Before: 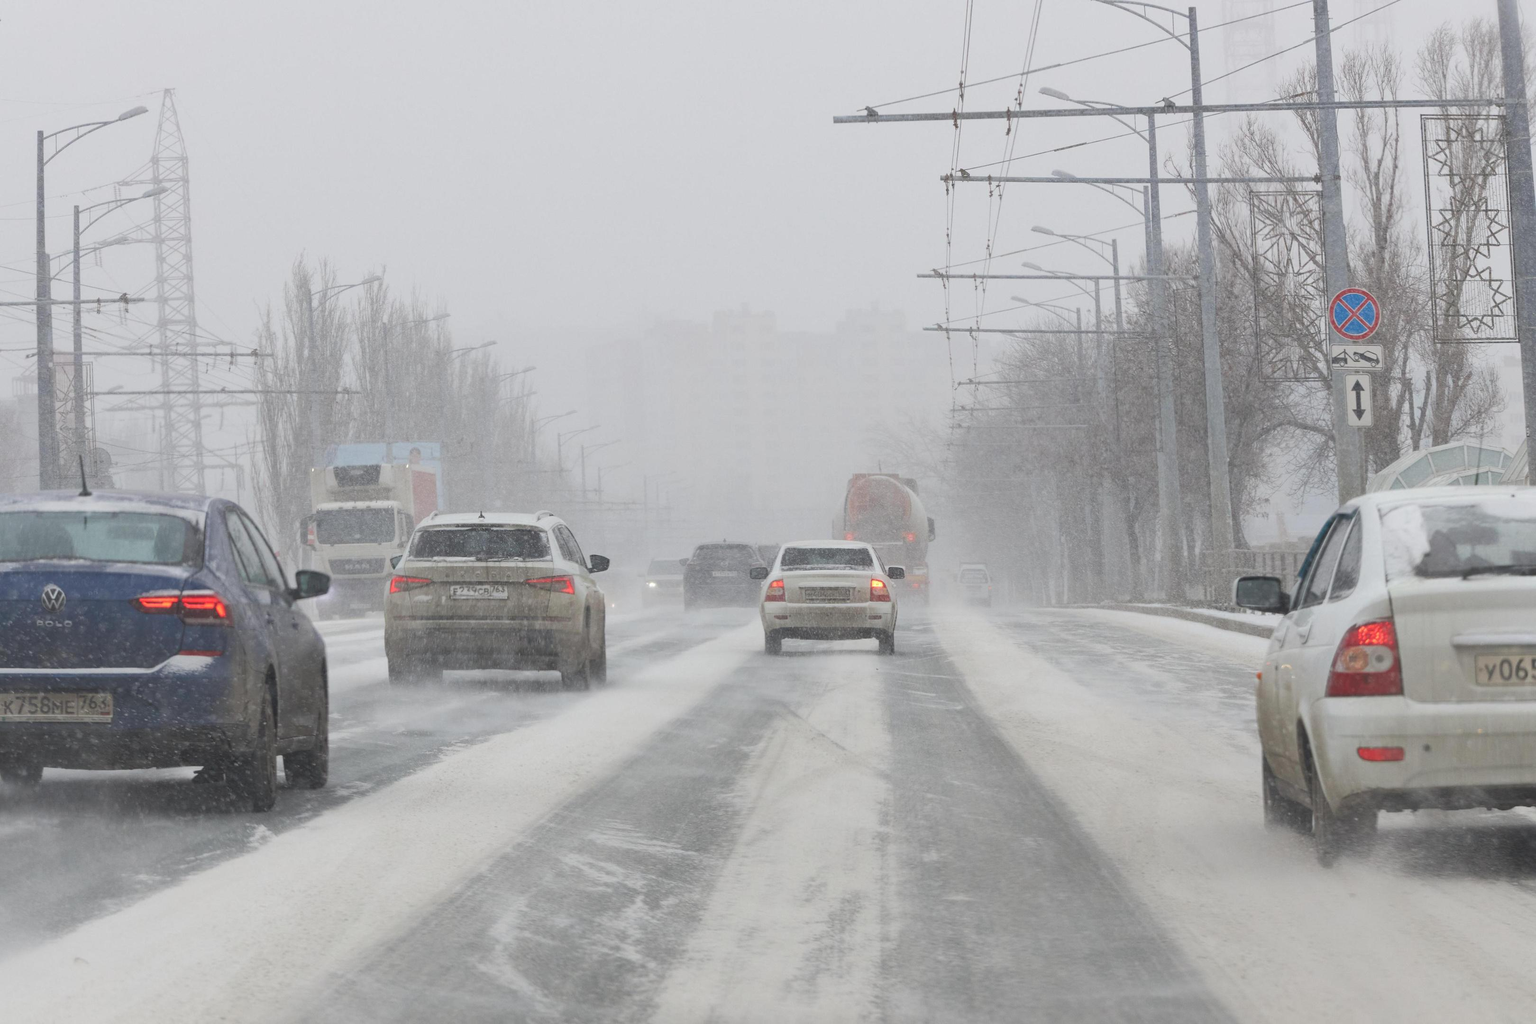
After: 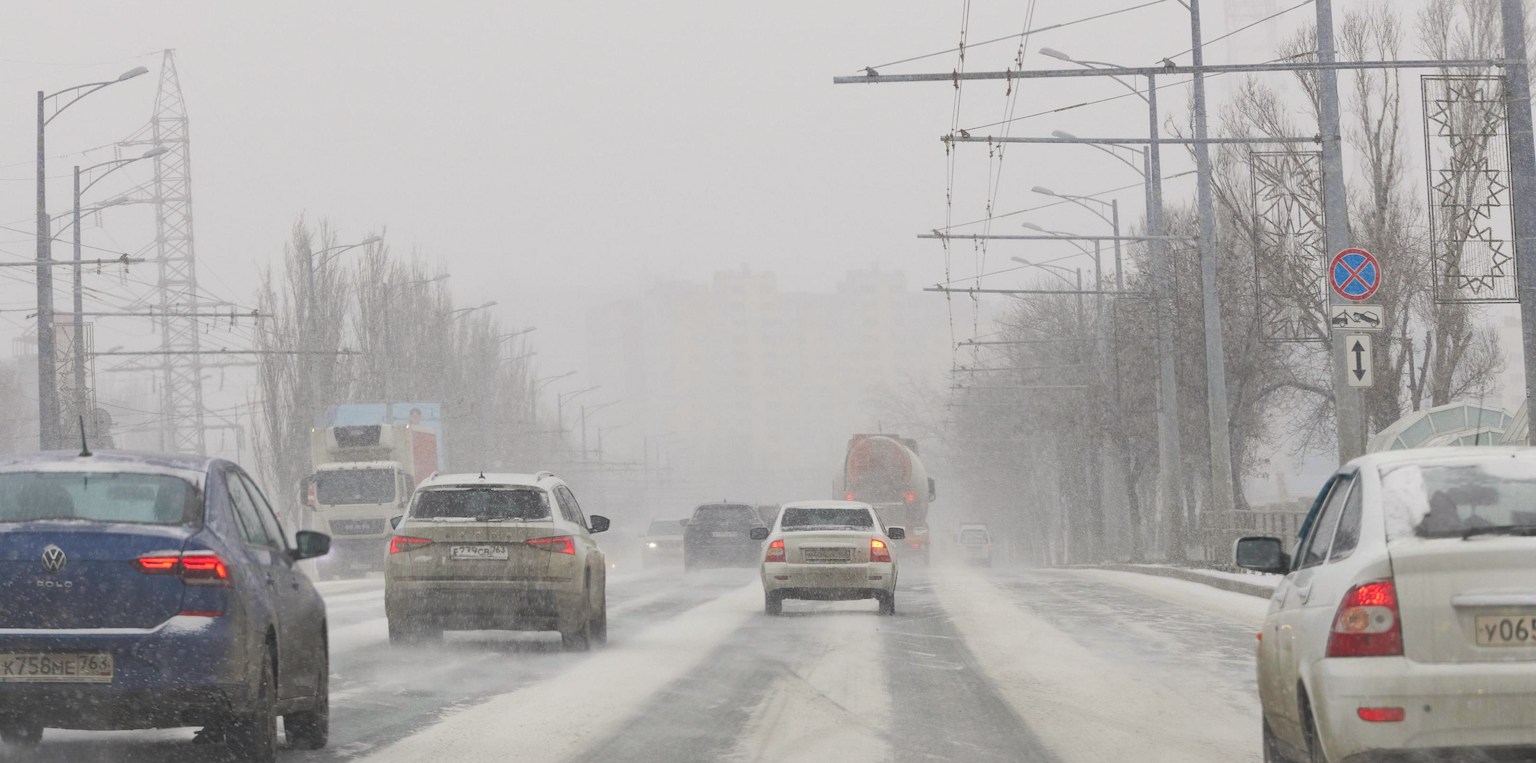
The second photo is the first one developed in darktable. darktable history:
crop: top 3.891%, bottom 21.497%
color correction: highlights a* 0.576, highlights b* 2.89, saturation 1.1
